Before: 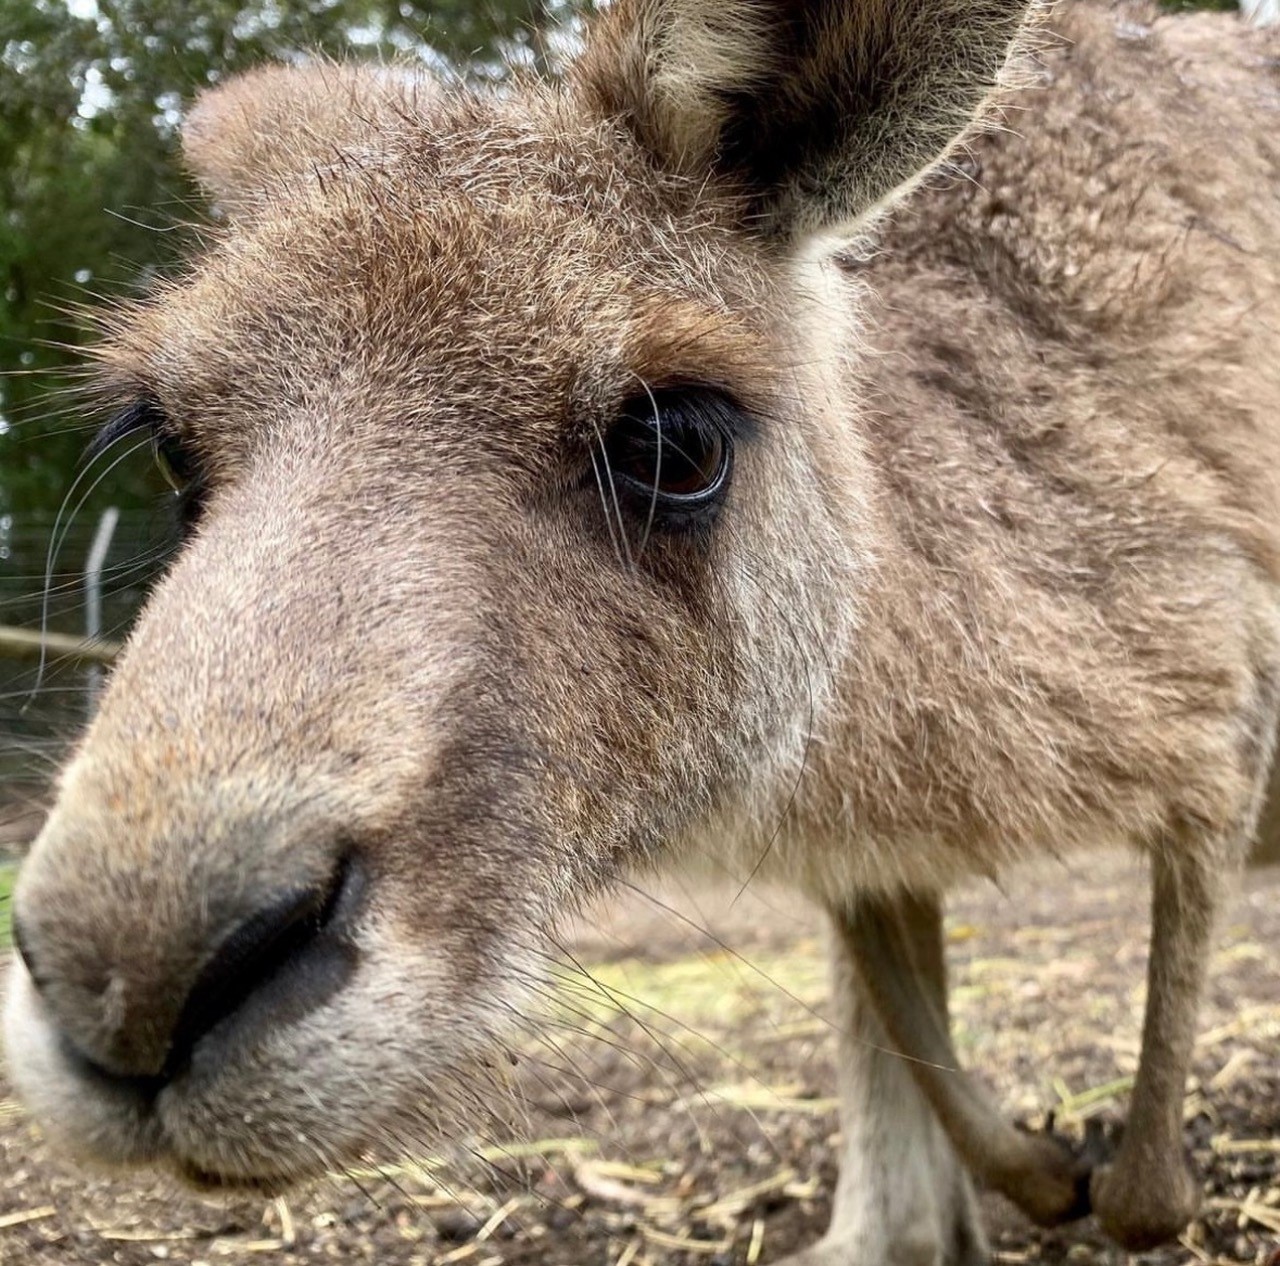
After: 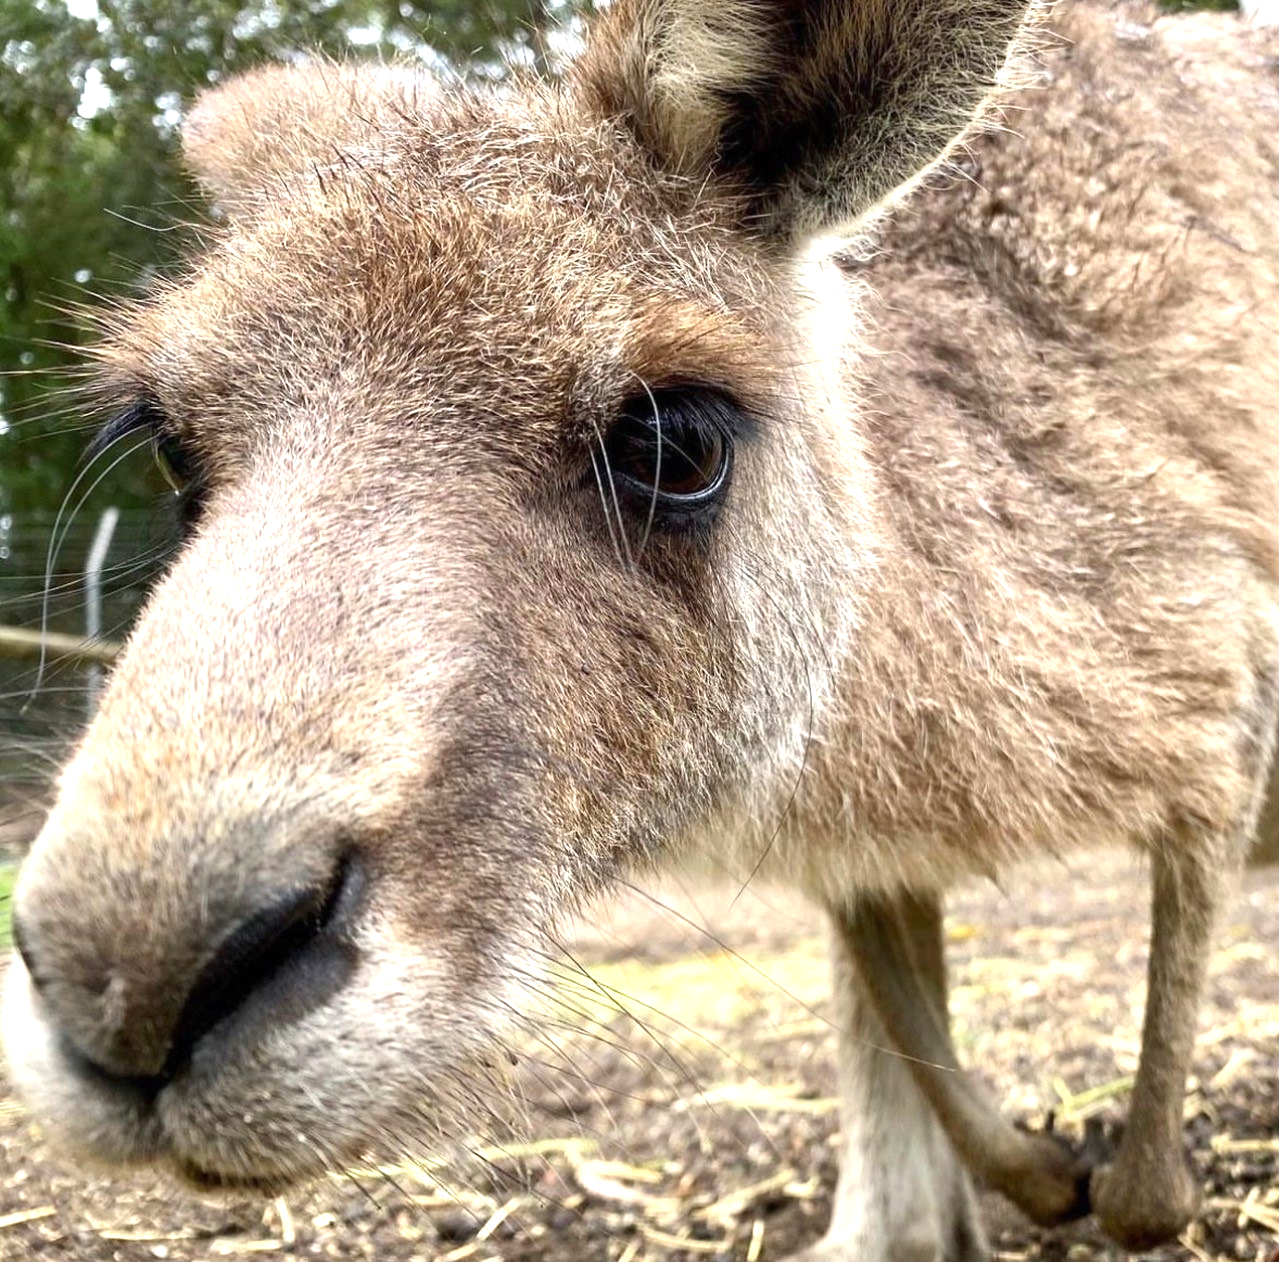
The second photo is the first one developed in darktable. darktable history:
exposure: black level correction 0, exposure 0.697 EV, compensate highlight preservation false
crop: top 0.035%, bottom 0.206%
